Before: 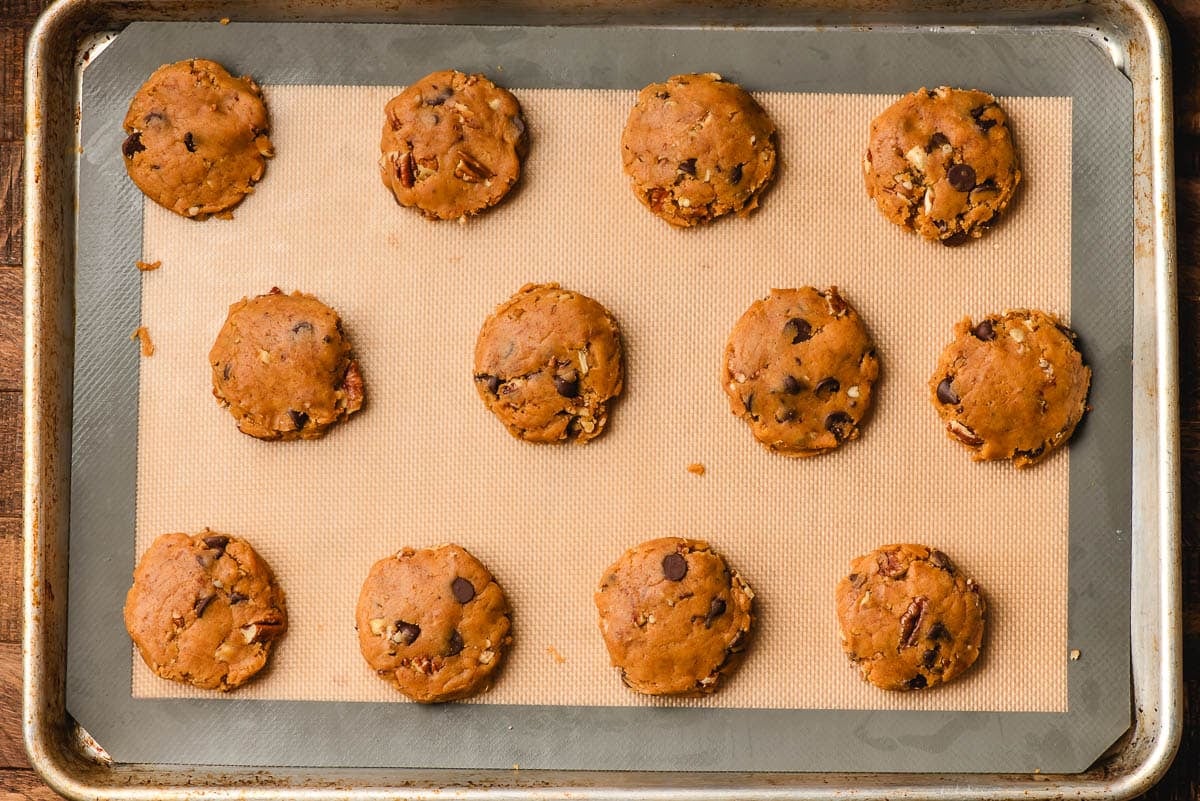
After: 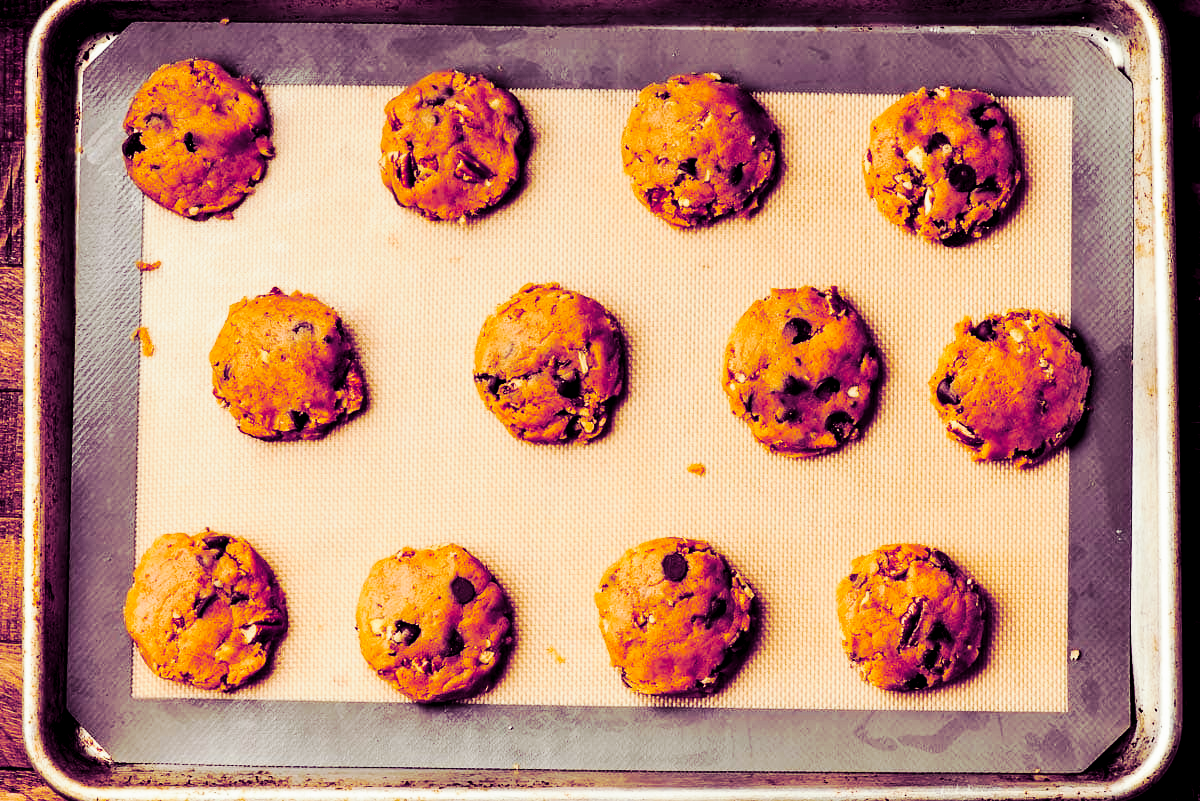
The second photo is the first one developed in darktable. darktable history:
base curve: curves: ch0 [(0, 0) (0.036, 0.025) (0.121, 0.166) (0.206, 0.329) (0.605, 0.79) (1, 1)], preserve colors none
tone curve: curves: ch0 [(0, 0) (0.003, 0.003) (0.011, 0.011) (0.025, 0.022) (0.044, 0.039) (0.069, 0.055) (0.1, 0.074) (0.136, 0.101) (0.177, 0.134) (0.224, 0.171) (0.277, 0.216) (0.335, 0.277) (0.399, 0.345) (0.468, 0.427) (0.543, 0.526) (0.623, 0.636) (0.709, 0.731) (0.801, 0.822) (0.898, 0.917) (1, 1)], preserve colors none
split-toning: shadows › hue 277.2°, shadows › saturation 0.74
exposure: black level correction 0.029, exposure -0.073 EV, compensate highlight preservation false
white balance: red 1.004, blue 1.024
